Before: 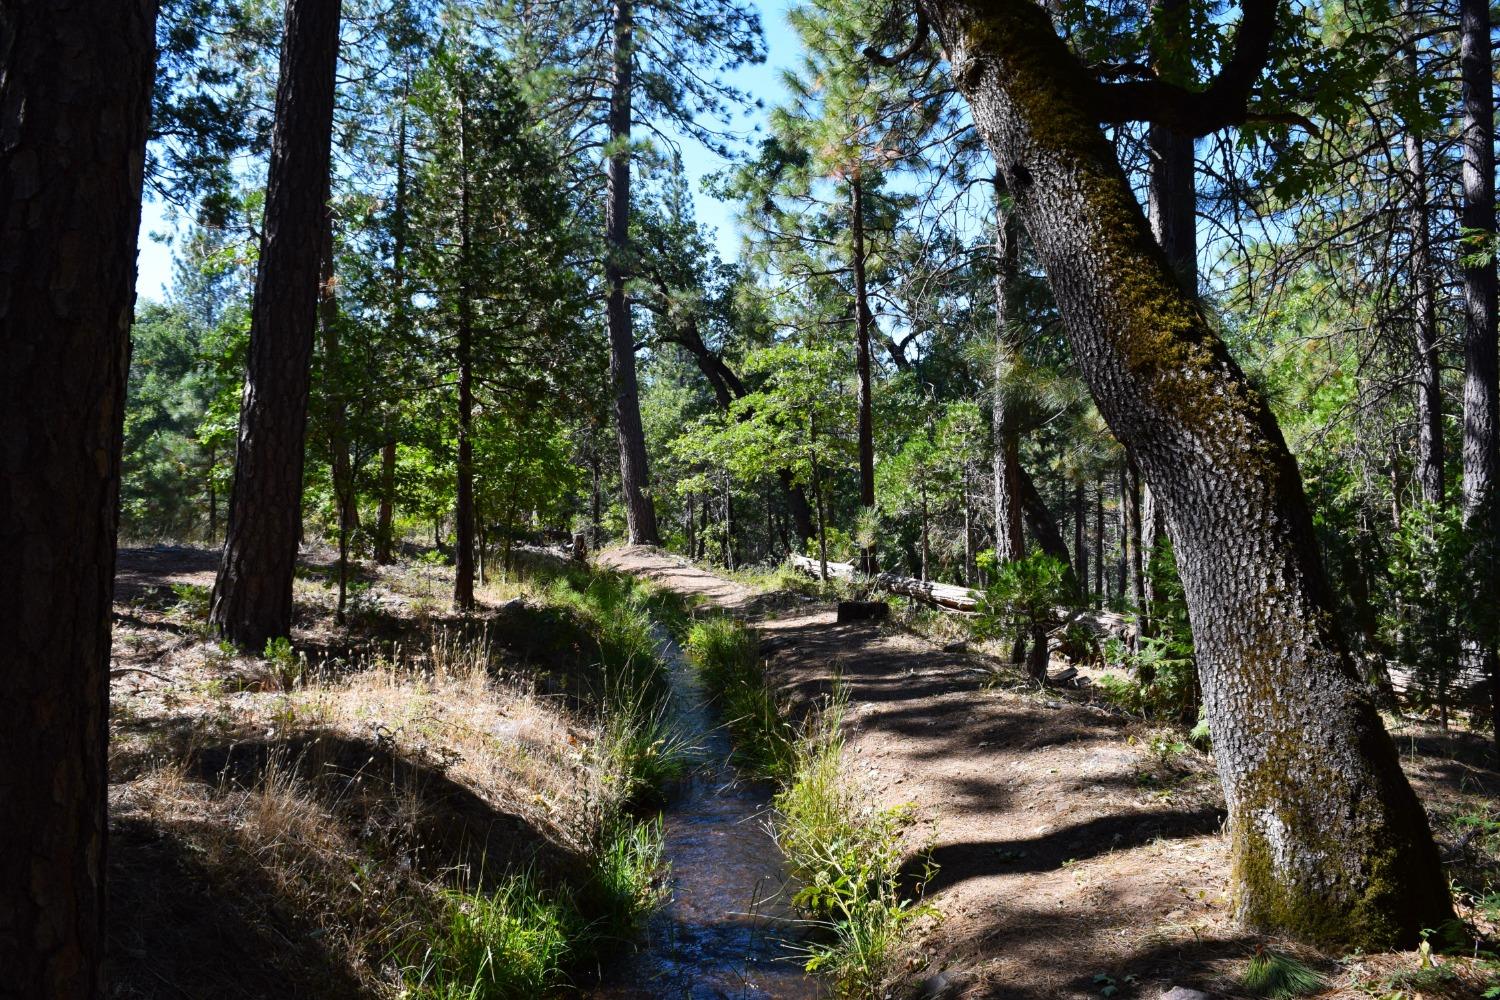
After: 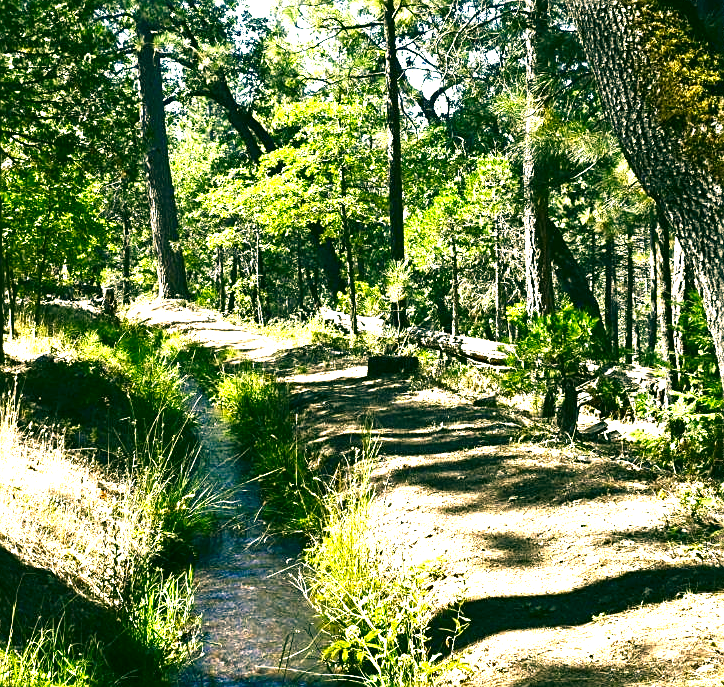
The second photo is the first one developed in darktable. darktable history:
crop: left 31.379%, top 24.658%, right 20.326%, bottom 6.628%
color zones: curves: ch0 [(0, 0.558) (0.143, 0.559) (0.286, 0.529) (0.429, 0.505) (0.571, 0.5) (0.714, 0.5) (0.857, 0.5) (1, 0.558)]; ch1 [(0, 0.469) (0.01, 0.469) (0.12, 0.446) (0.248, 0.469) (0.5, 0.5) (0.748, 0.5) (0.99, 0.469) (1, 0.469)]
exposure: black level correction 0, exposure 1.675 EV, compensate exposure bias true, compensate highlight preservation false
contrast brightness saturation: brightness -0.09
tone equalizer: -7 EV 0.13 EV, smoothing diameter 25%, edges refinement/feathering 10, preserve details guided filter
color correction: highlights a* 5.62, highlights b* 33.57, shadows a* -25.86, shadows b* 4.02
sharpen: on, module defaults
